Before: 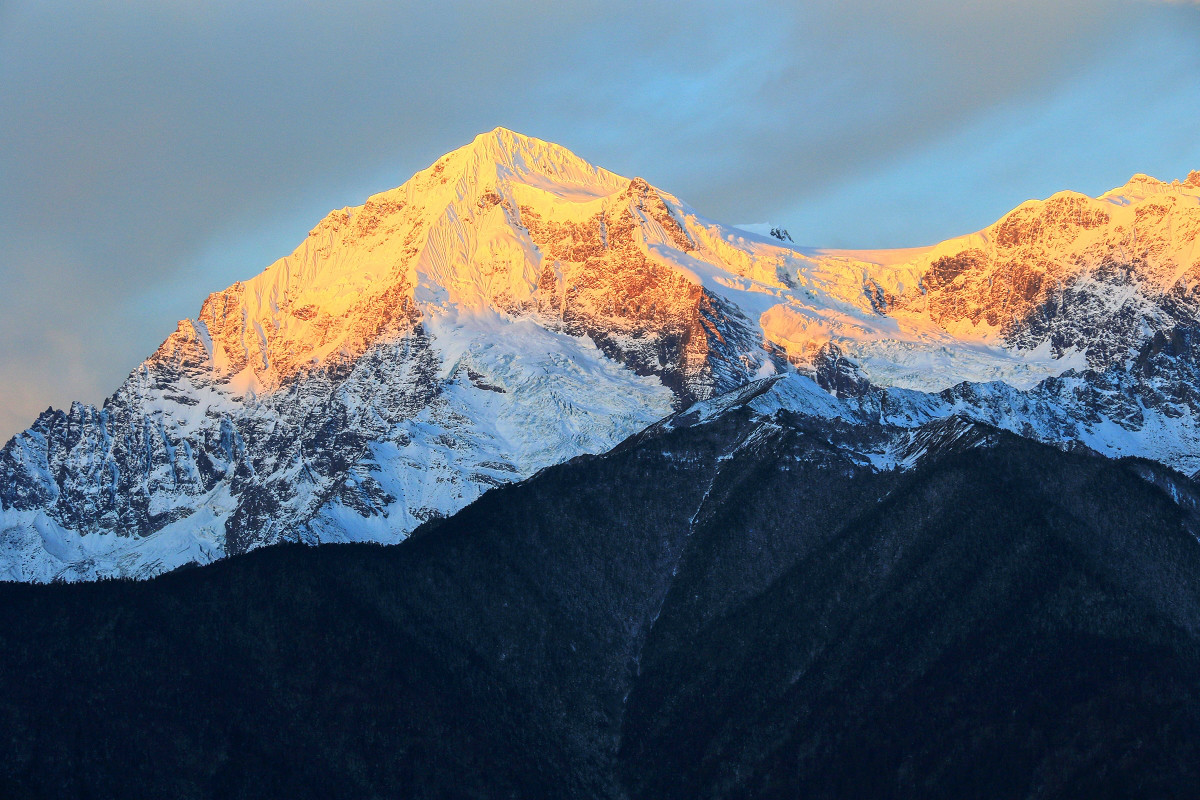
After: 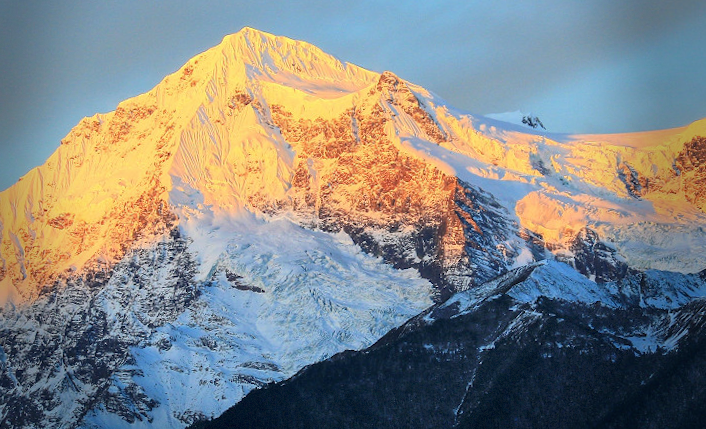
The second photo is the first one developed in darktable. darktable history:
rotate and perspective: rotation -2.56°, automatic cropping off
crop: left 20.932%, top 15.471%, right 21.848%, bottom 34.081%
vignetting: fall-off start 68.33%, fall-off radius 30%, saturation 0.042, center (-0.066, -0.311), width/height ratio 0.992, shape 0.85, dithering 8-bit output
